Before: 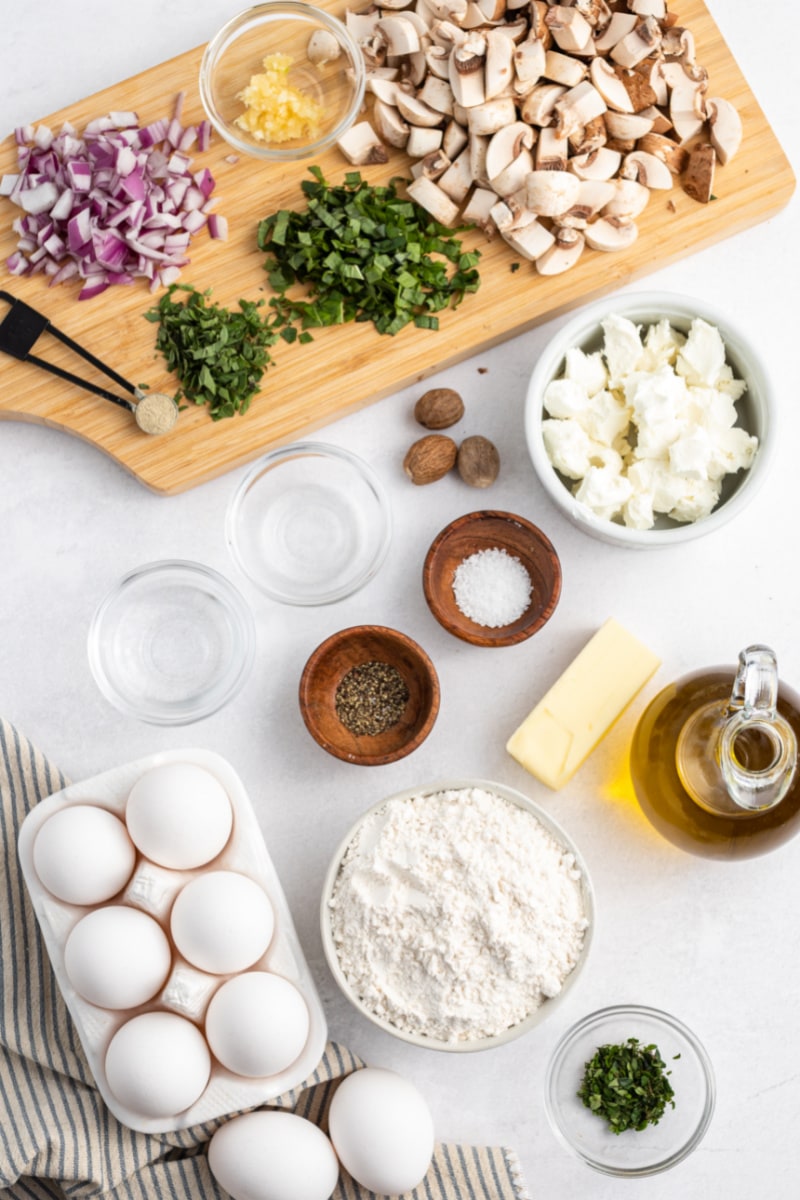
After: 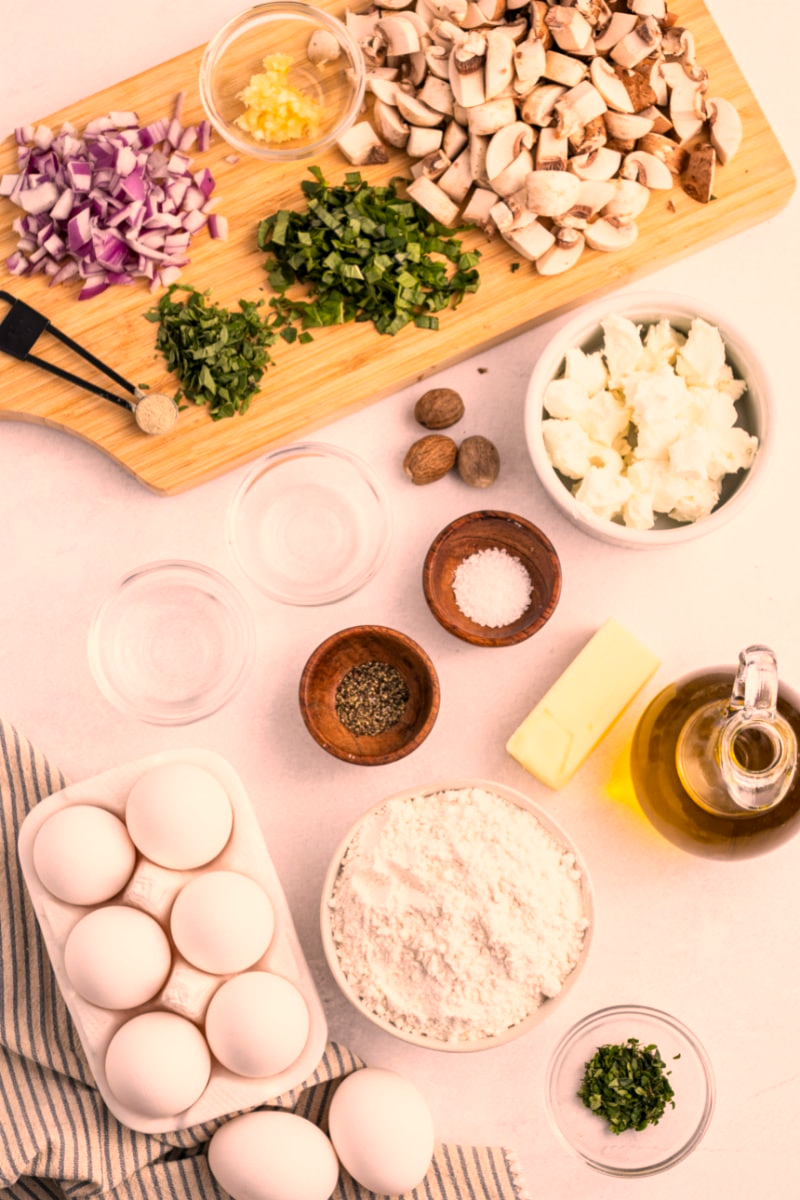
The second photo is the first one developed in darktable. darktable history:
local contrast: highlights 107%, shadows 99%, detail 119%, midtone range 0.2
color correction: highlights a* 20.92, highlights b* 19.24
tone curve: curves: ch0 [(0, 0) (0.003, 0.003) (0.011, 0.011) (0.025, 0.026) (0.044, 0.046) (0.069, 0.072) (0.1, 0.103) (0.136, 0.141) (0.177, 0.184) (0.224, 0.233) (0.277, 0.287) (0.335, 0.348) (0.399, 0.414) (0.468, 0.486) (0.543, 0.563) (0.623, 0.647) (0.709, 0.736) (0.801, 0.831) (0.898, 0.92) (1, 1)], color space Lab, independent channels, preserve colors none
